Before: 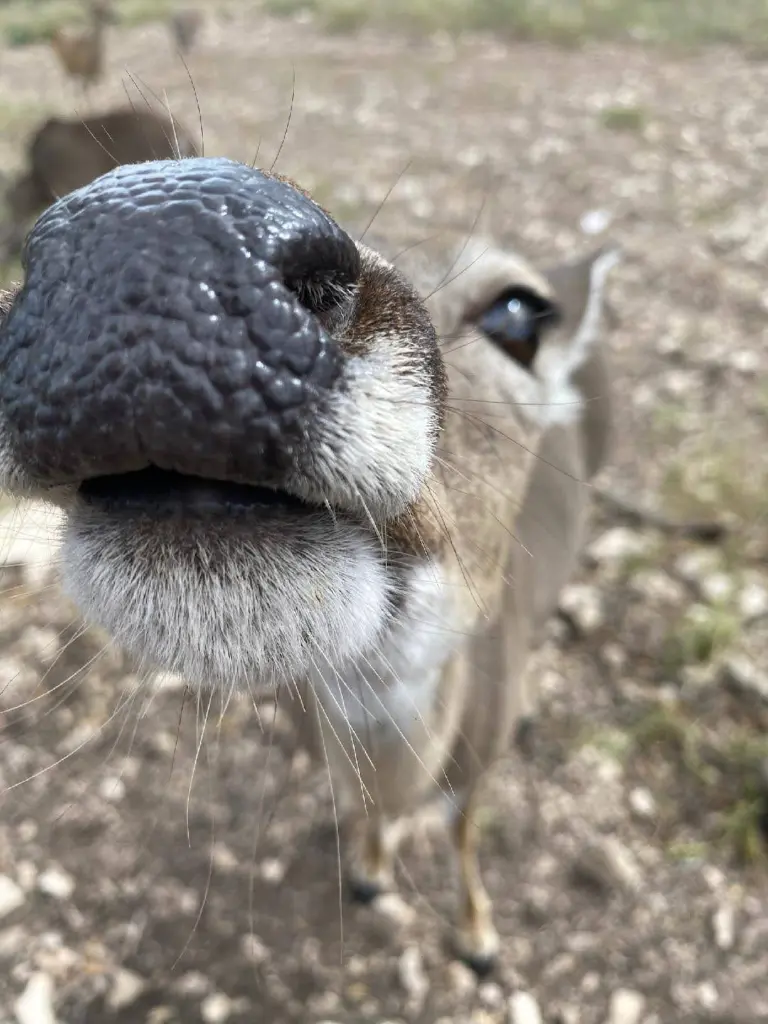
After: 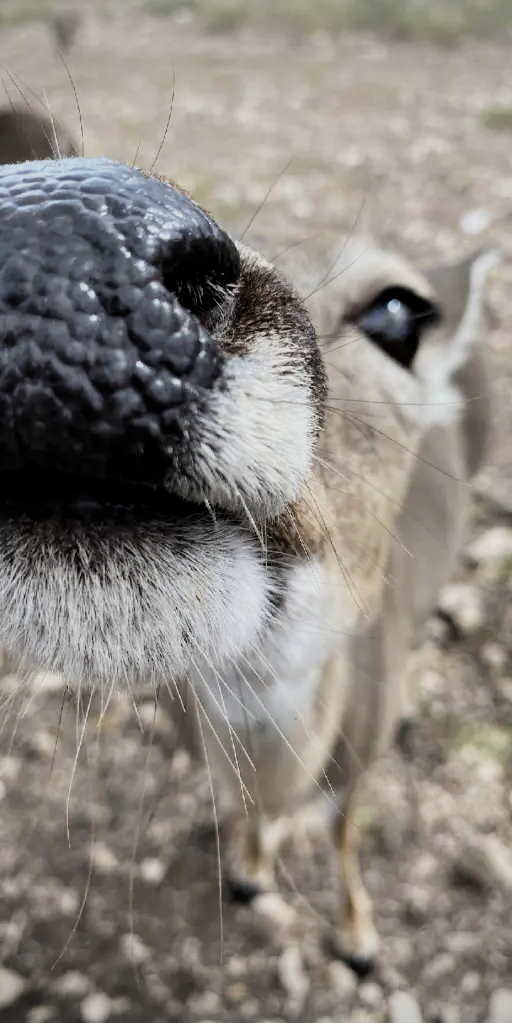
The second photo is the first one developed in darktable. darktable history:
crop and rotate: left 15.754%, right 17.579%
filmic rgb: black relative exposure -5 EV, hardness 2.88, contrast 1.3
vignetting: on, module defaults
